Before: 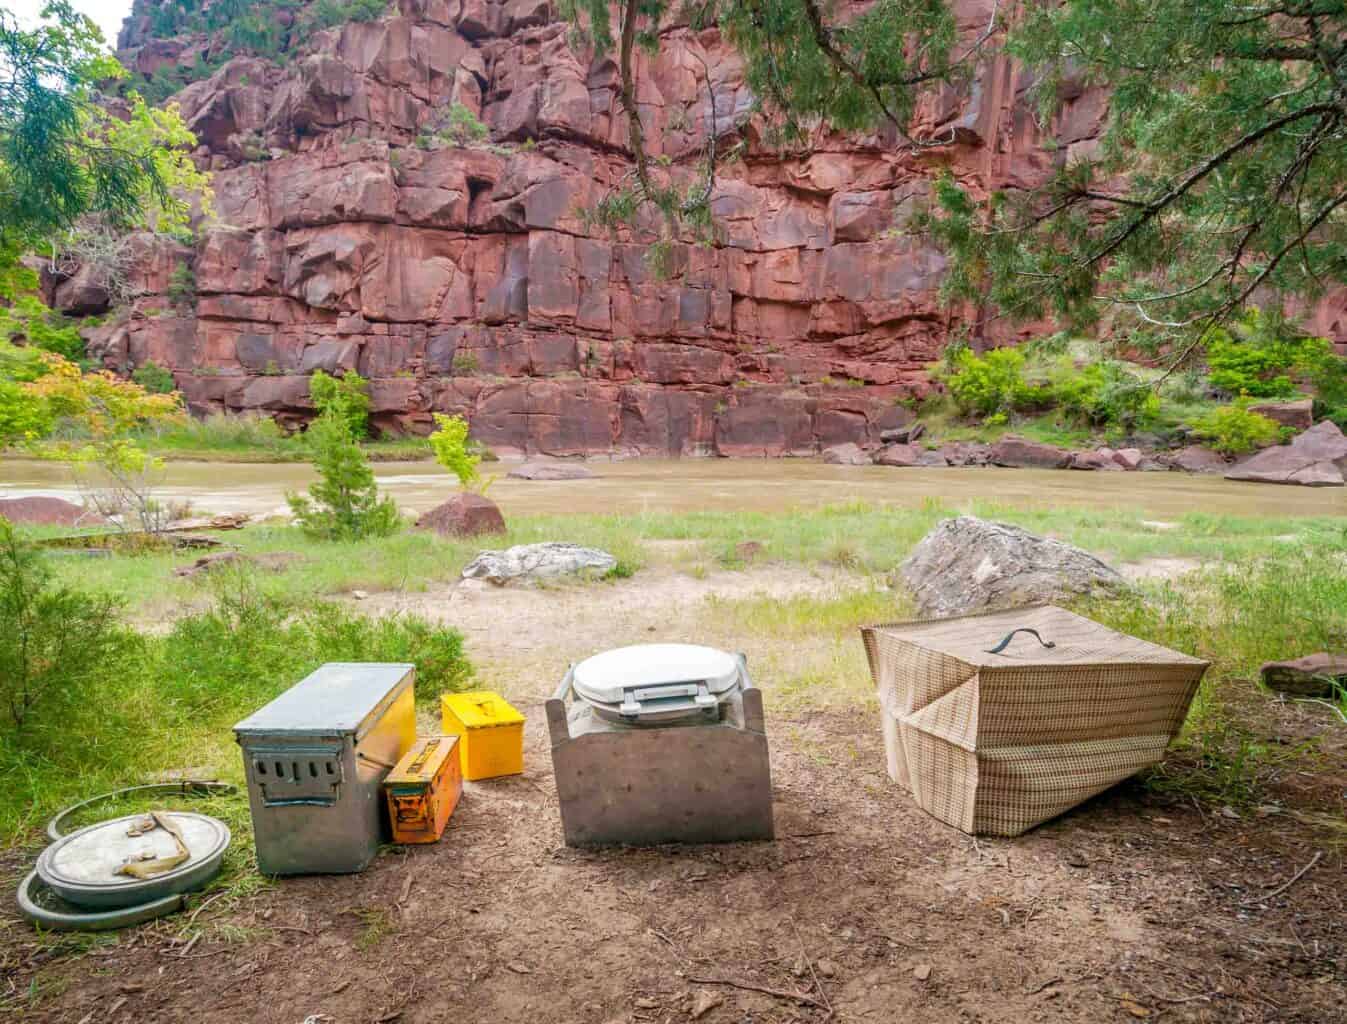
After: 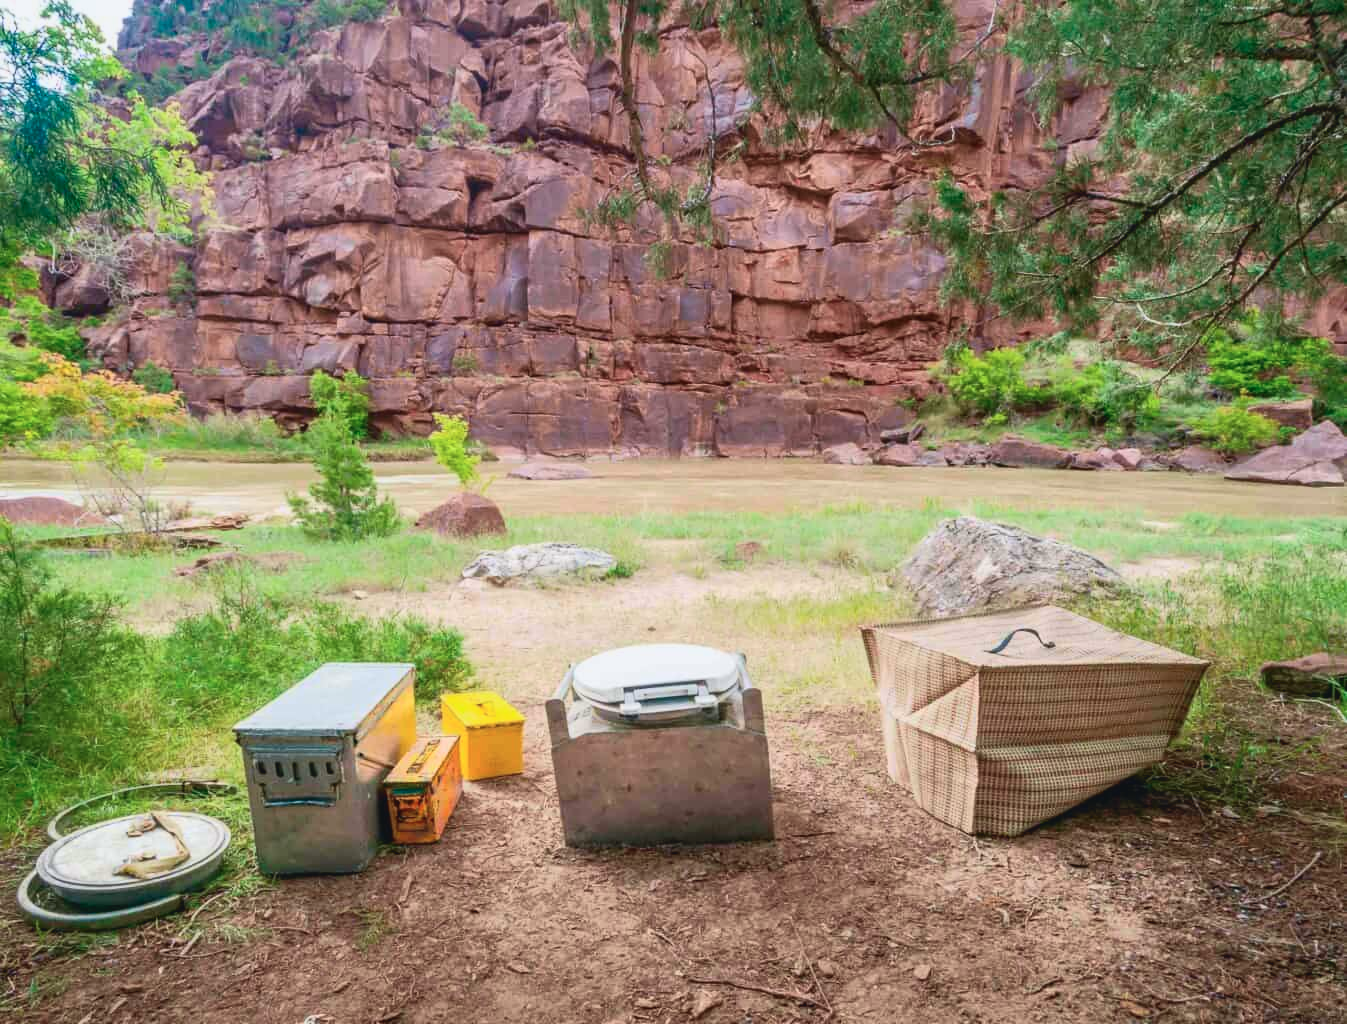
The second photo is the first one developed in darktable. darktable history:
tone curve: curves: ch0 [(0, 0.045) (0.155, 0.169) (0.46, 0.466) (0.751, 0.788) (1, 0.961)]; ch1 [(0, 0) (0.43, 0.408) (0.472, 0.469) (0.505, 0.503) (0.553, 0.563) (0.592, 0.581) (0.631, 0.625) (1, 1)]; ch2 [(0, 0) (0.505, 0.495) (0.55, 0.557) (0.583, 0.573) (1, 1)], color space Lab, independent channels, preserve colors none
